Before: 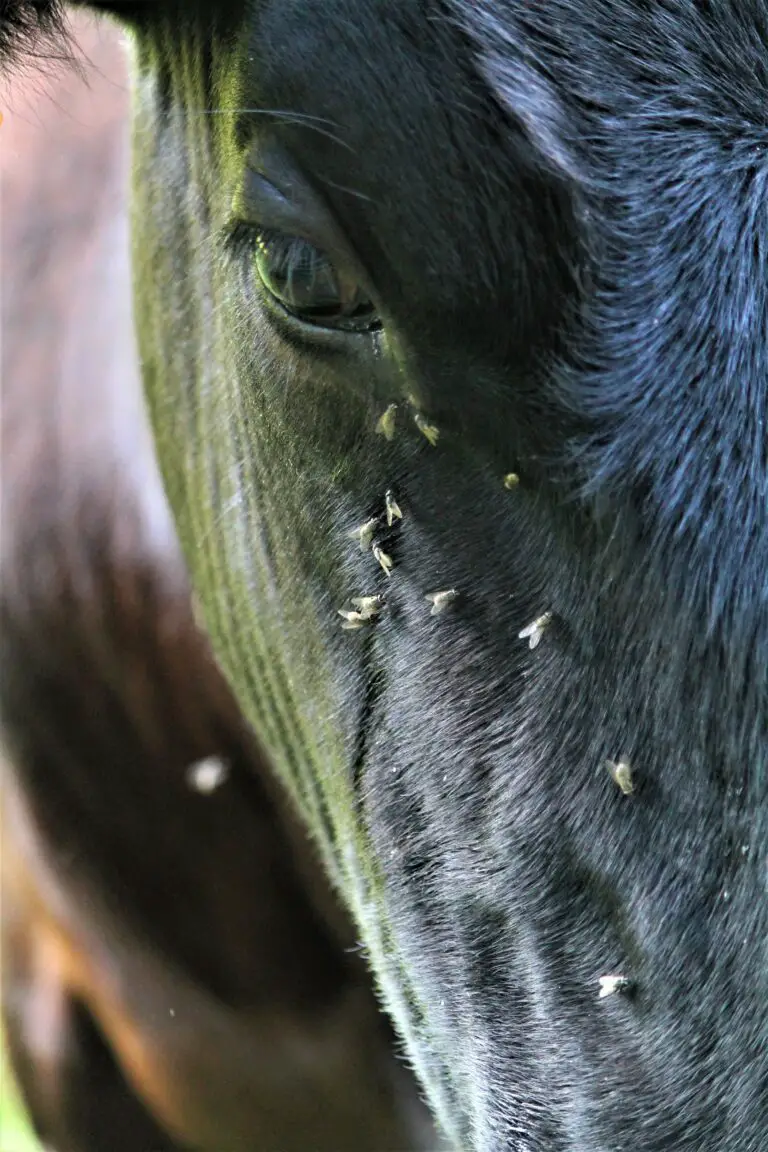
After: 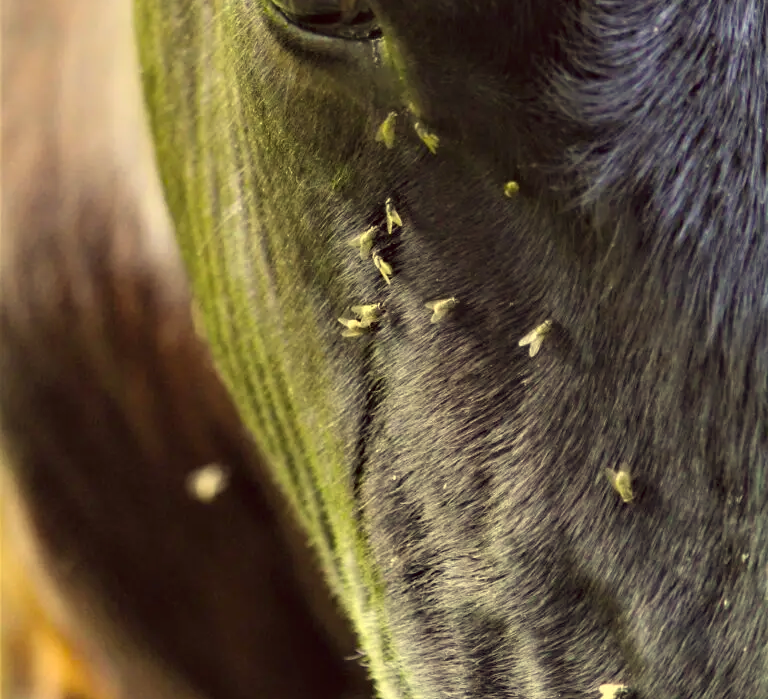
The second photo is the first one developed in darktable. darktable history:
crop and rotate: top 25.357%, bottom 13.942%
color correction: highlights a* -0.482, highlights b* 40, shadows a* 9.8, shadows b* -0.161
